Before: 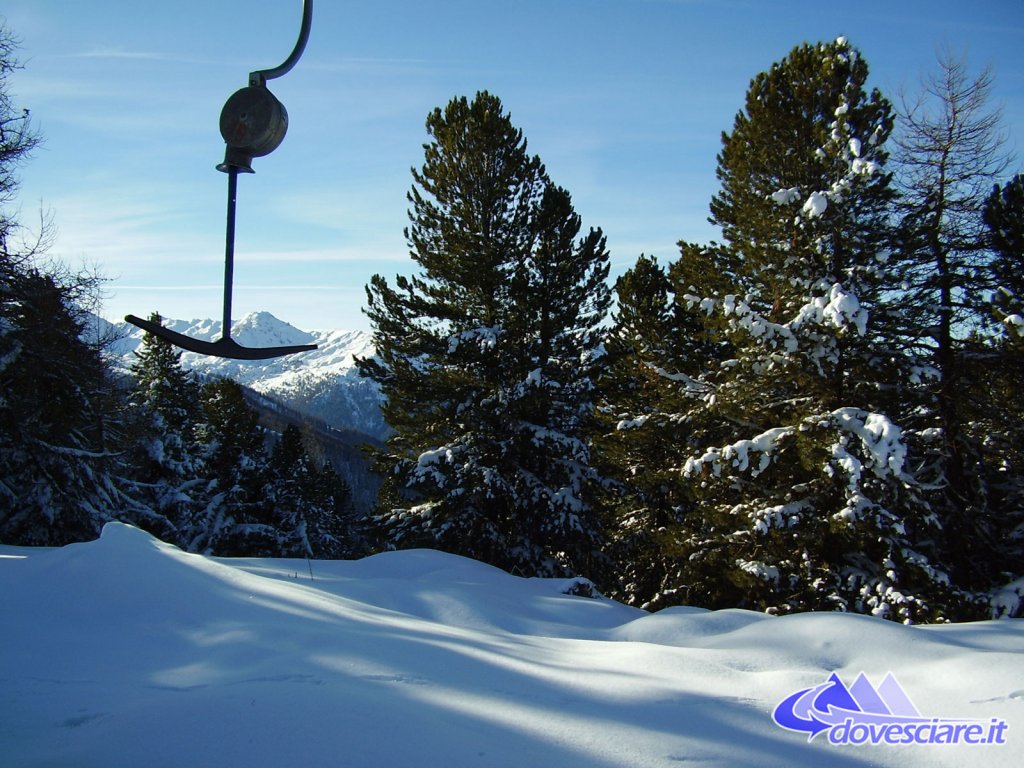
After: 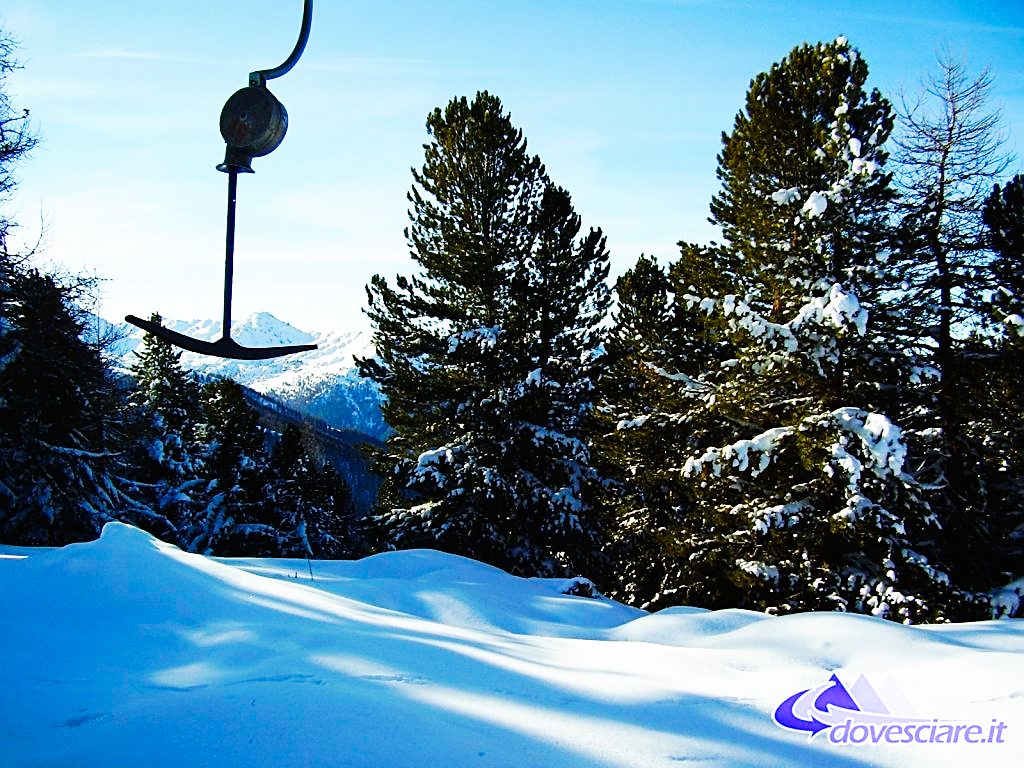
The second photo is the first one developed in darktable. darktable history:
base curve: curves: ch0 [(0, 0) (0.007, 0.004) (0.027, 0.03) (0.046, 0.07) (0.207, 0.54) (0.442, 0.872) (0.673, 0.972) (1, 1)], preserve colors none
exposure: exposure -0.157 EV, compensate exposure bias true, compensate highlight preservation false
sharpen: on, module defaults
color balance rgb: perceptual saturation grading › global saturation 25.819%, global vibrance 2.252%
